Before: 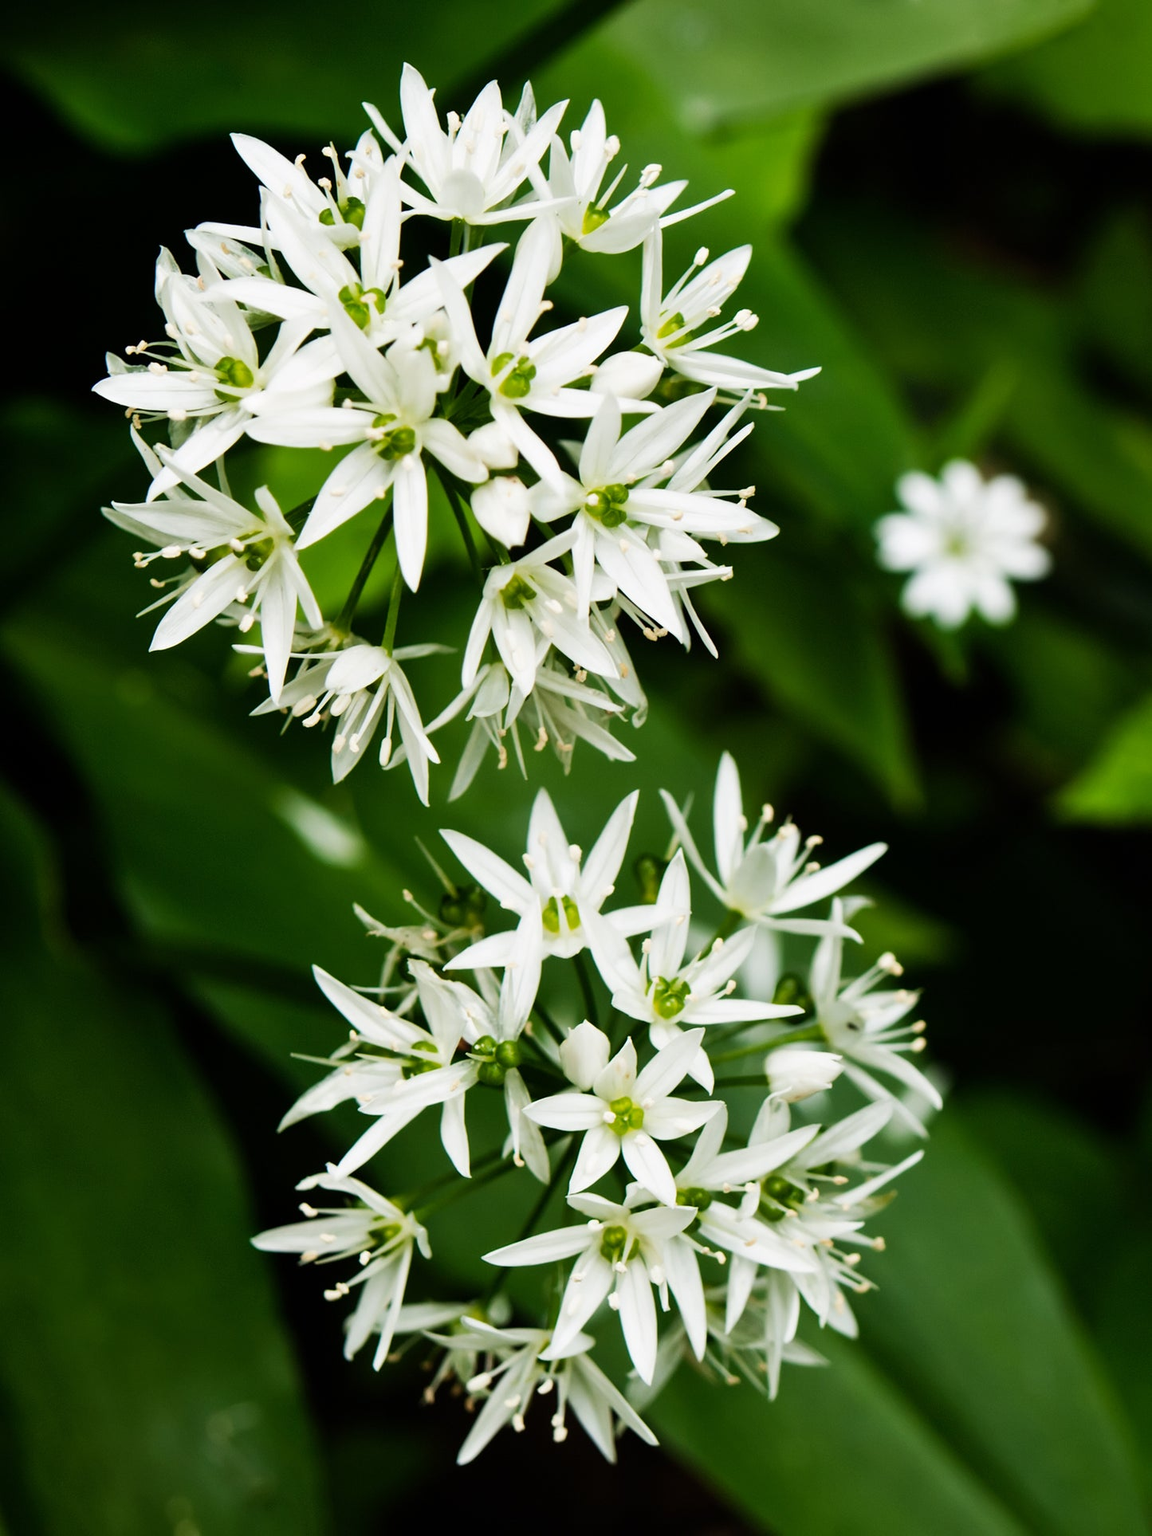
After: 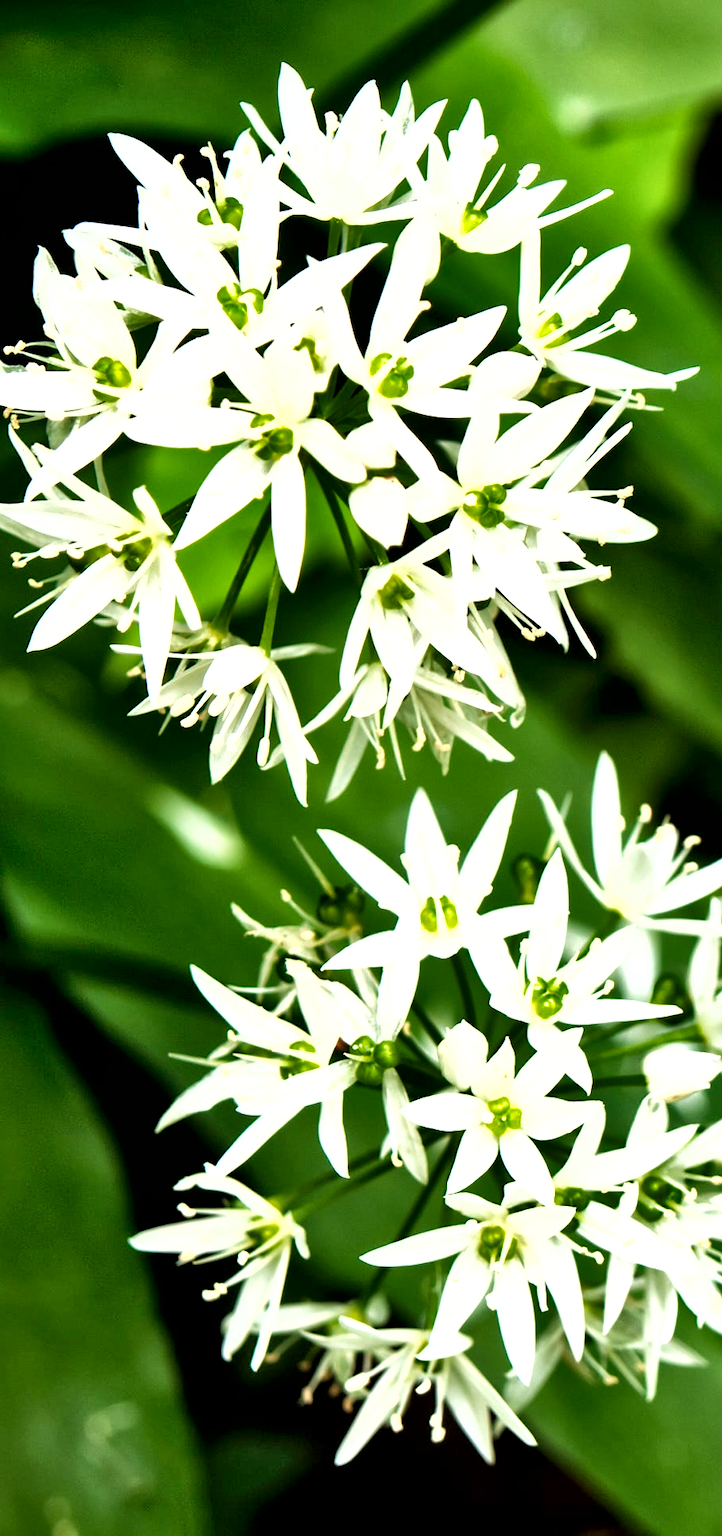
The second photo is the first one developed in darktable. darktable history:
exposure: black level correction 0.001, exposure 1 EV, compensate highlight preservation false
local contrast: mode bilateral grid, contrast 20, coarseness 50, detail 159%, midtone range 0.2
shadows and highlights: low approximation 0.01, soften with gaussian
crop: left 10.644%, right 26.528%
